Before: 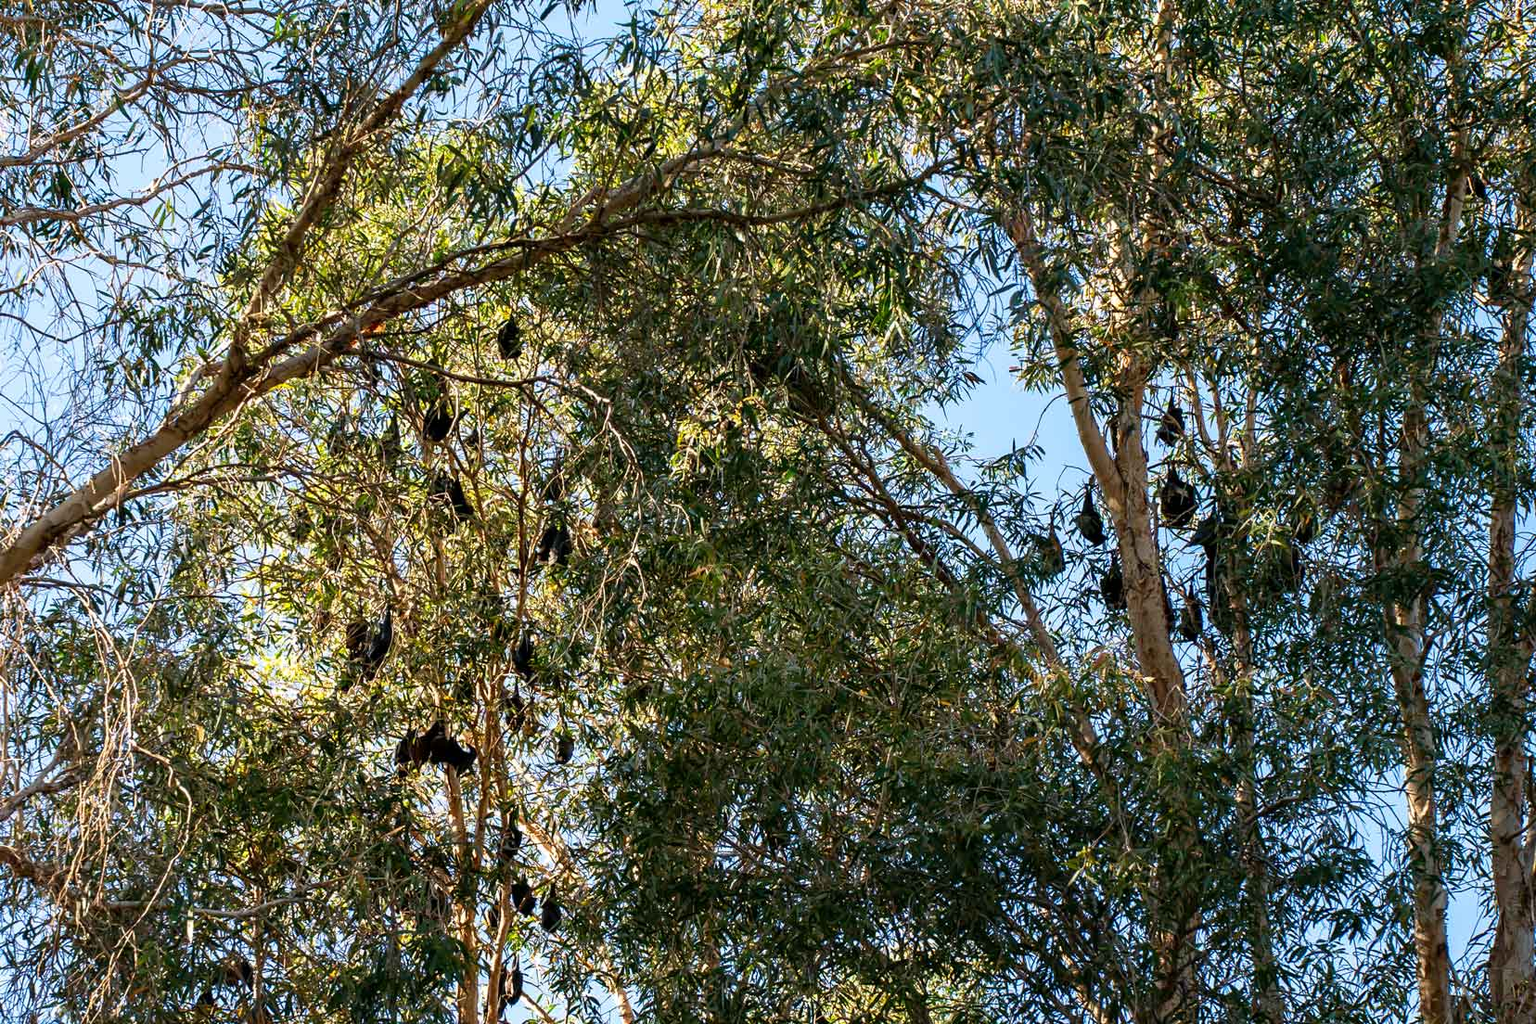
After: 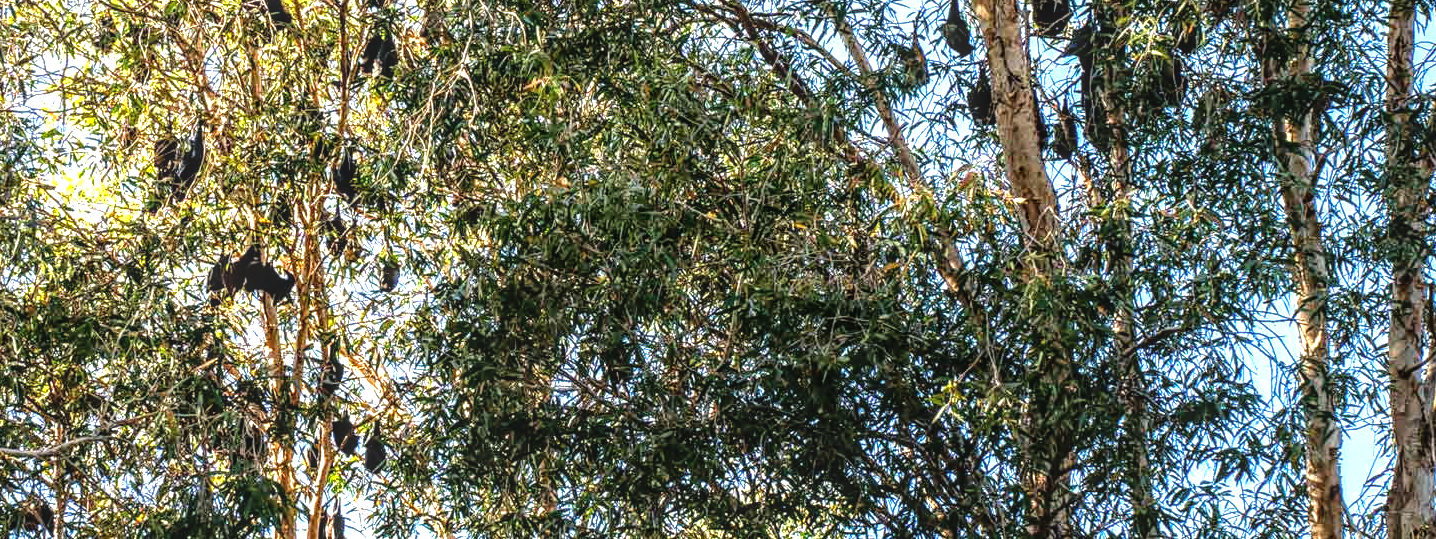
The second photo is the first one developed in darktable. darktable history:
crop and rotate: left 13.282%, top 48.229%, bottom 2.859%
exposure: exposure 0.201 EV, compensate highlight preservation false
local contrast: highlights 1%, shadows 1%, detail 134%
tone equalizer: -8 EV -1.12 EV, -7 EV -0.978 EV, -6 EV -0.862 EV, -5 EV -0.604 EV, -3 EV 0.561 EV, -2 EV 0.85 EV, -1 EV 0.99 EV, +0 EV 1.07 EV
